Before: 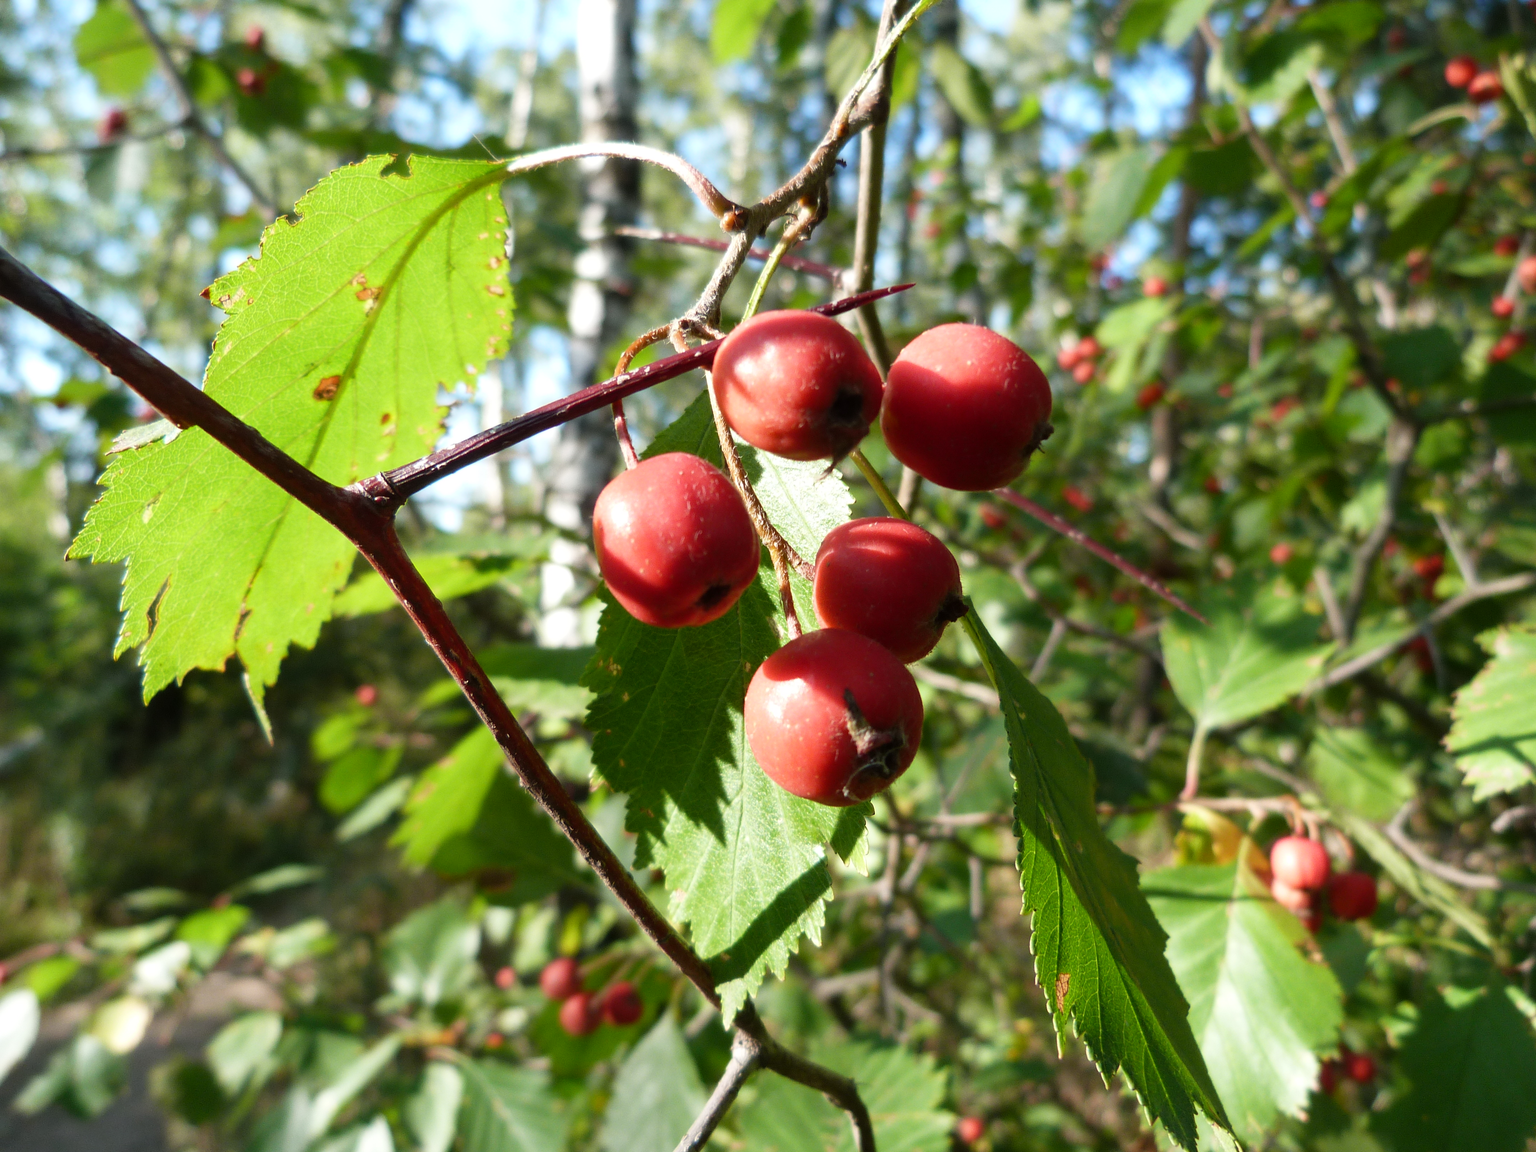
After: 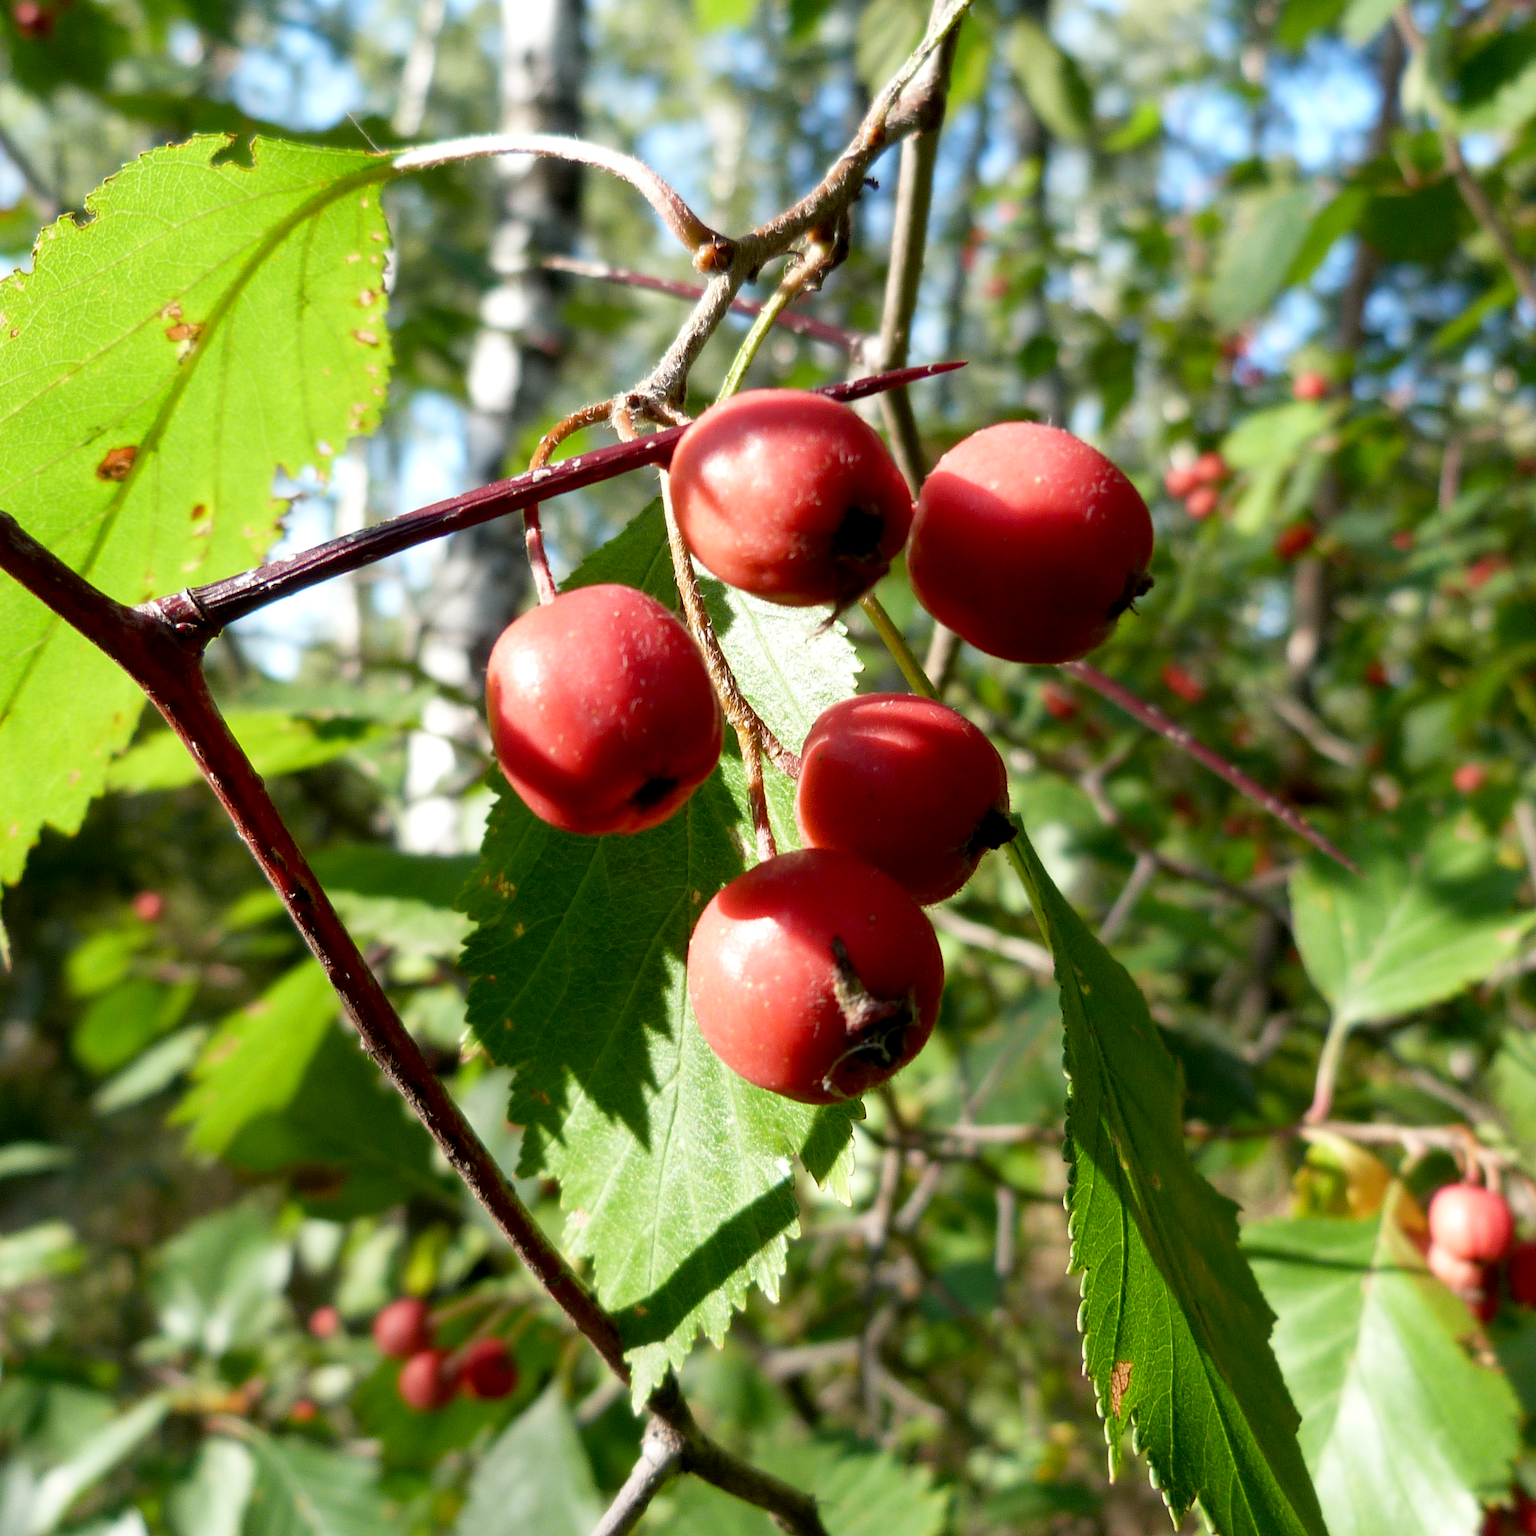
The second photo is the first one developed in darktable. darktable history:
crop and rotate: angle -3.27°, left 14.277%, top 0.028%, right 10.766%, bottom 0.028%
exposure: black level correction 0.007, compensate highlight preservation false
